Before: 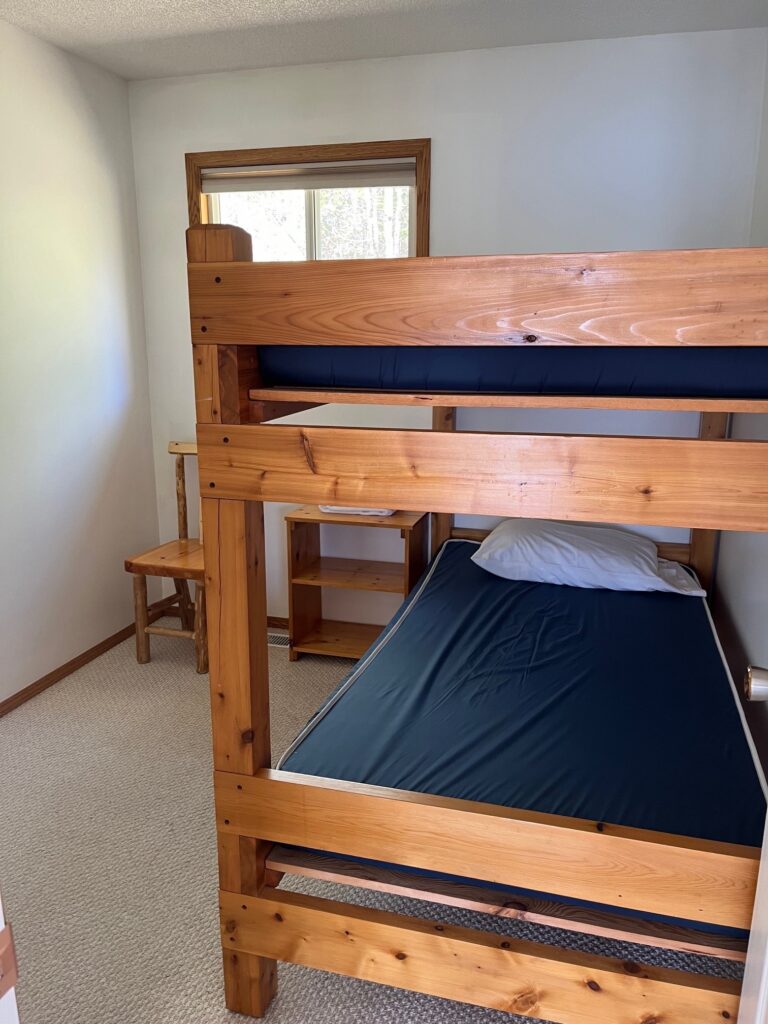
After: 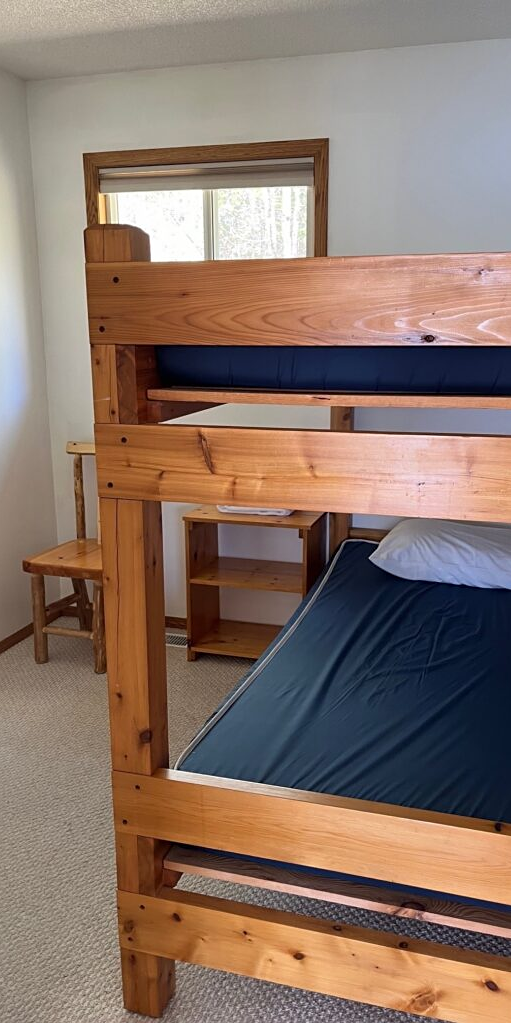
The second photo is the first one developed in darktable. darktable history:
color balance: mode lift, gamma, gain (sRGB)
crop and rotate: left 13.342%, right 19.991%
sharpen: amount 0.2
